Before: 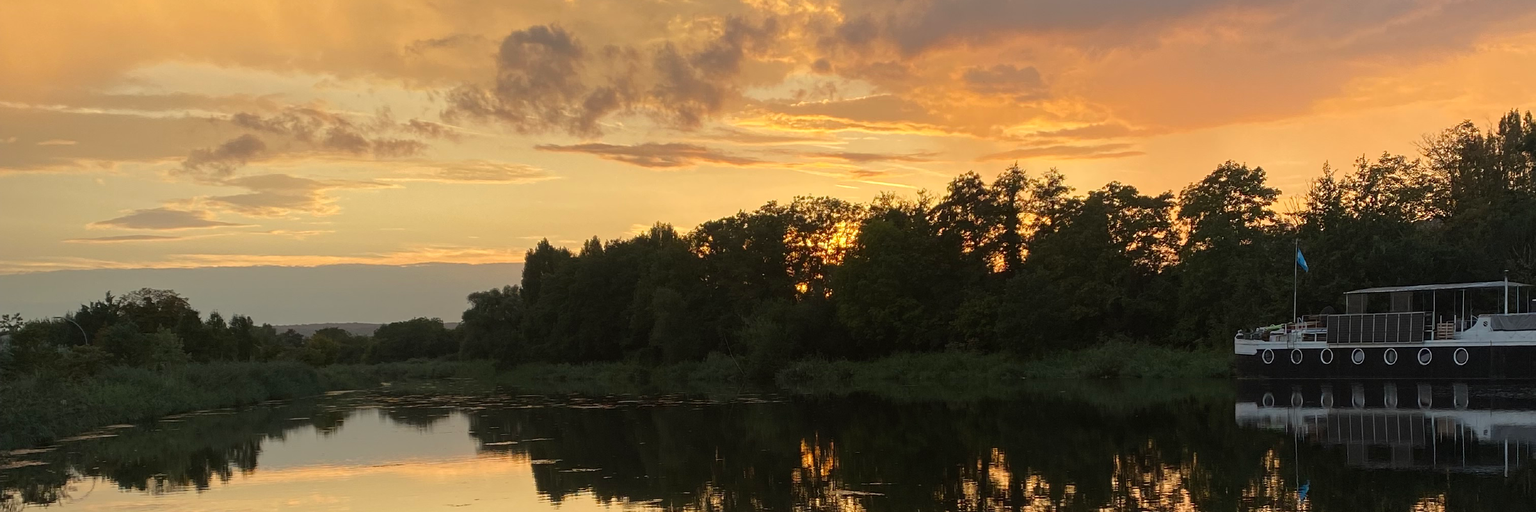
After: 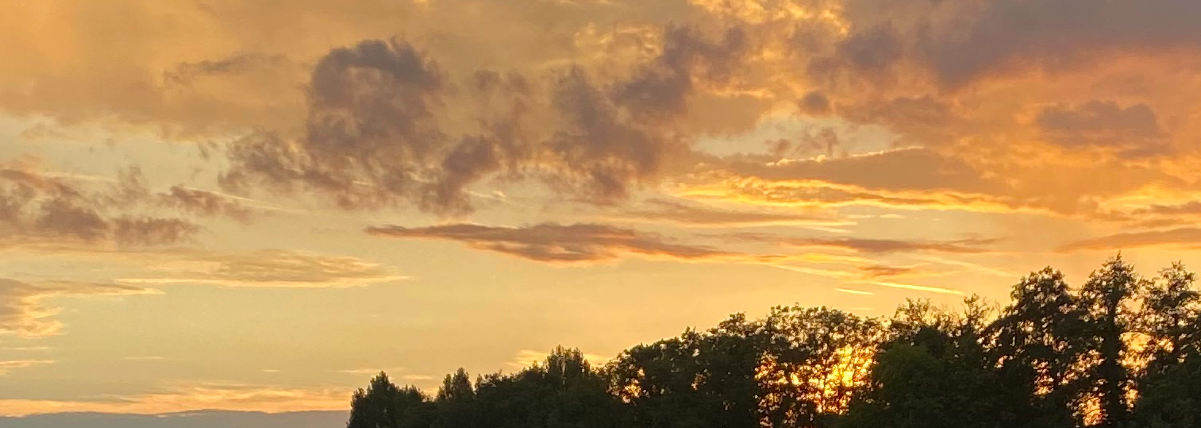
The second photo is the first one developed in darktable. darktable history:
haze removal: compatibility mode true, adaptive false
crop: left 19.556%, right 30.401%, bottom 46.458%
contrast equalizer: y [[0.5 ×6], [0.5 ×6], [0.5, 0.5, 0.501, 0.545, 0.707, 0.863], [0 ×6], [0 ×6]]
